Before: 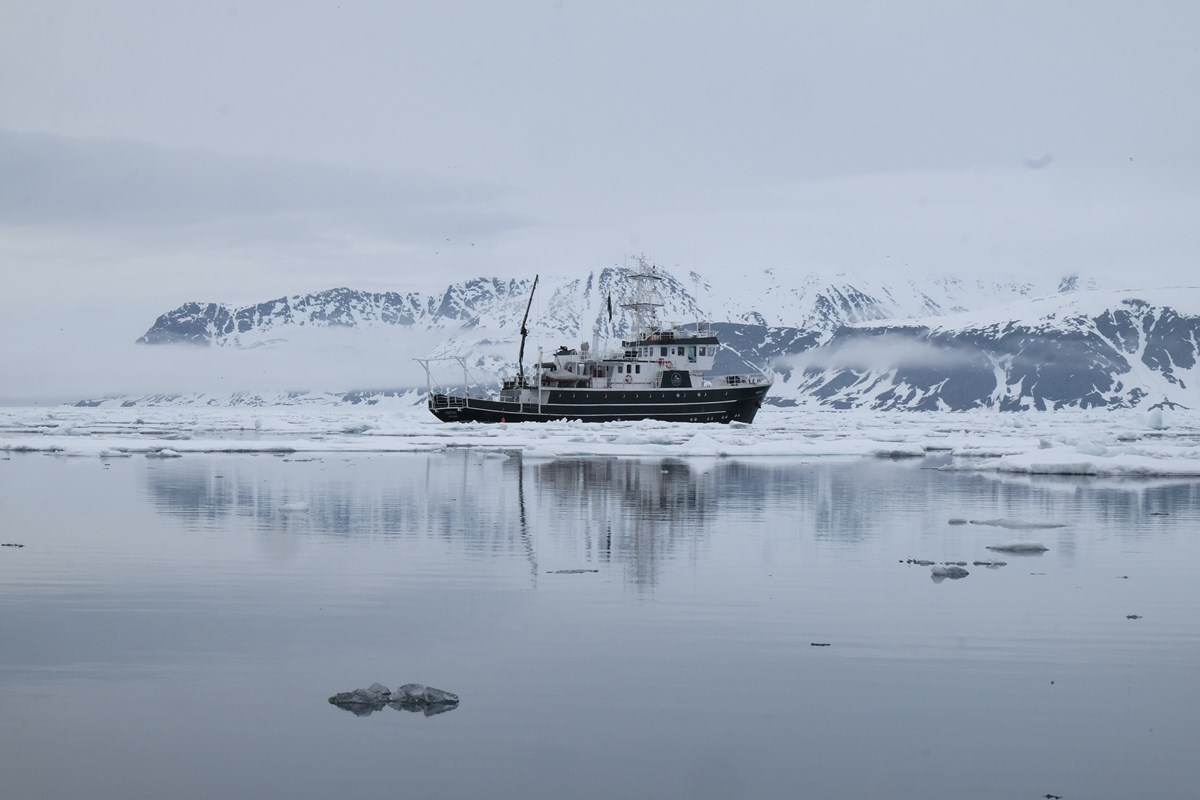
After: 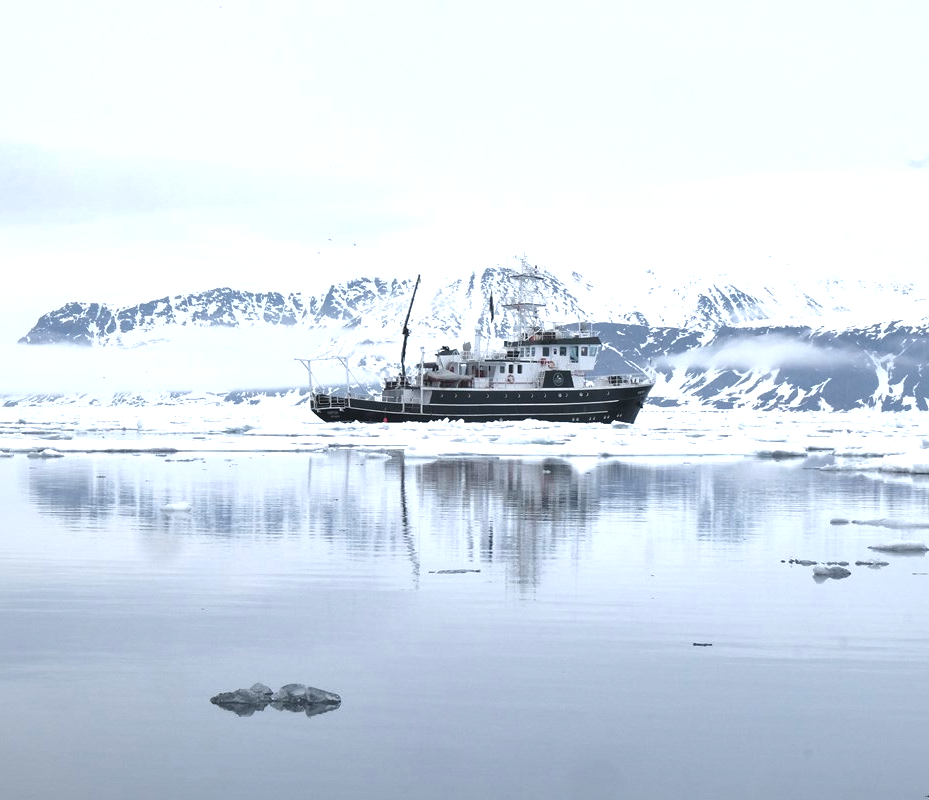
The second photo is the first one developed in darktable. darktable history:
shadows and highlights: shadows 25, highlights -25
local contrast: mode bilateral grid, contrast 20, coarseness 50, detail 120%, midtone range 0.2
crop: left 9.88%, right 12.664%
exposure: black level correction 0, exposure 1 EV, compensate highlight preservation false
